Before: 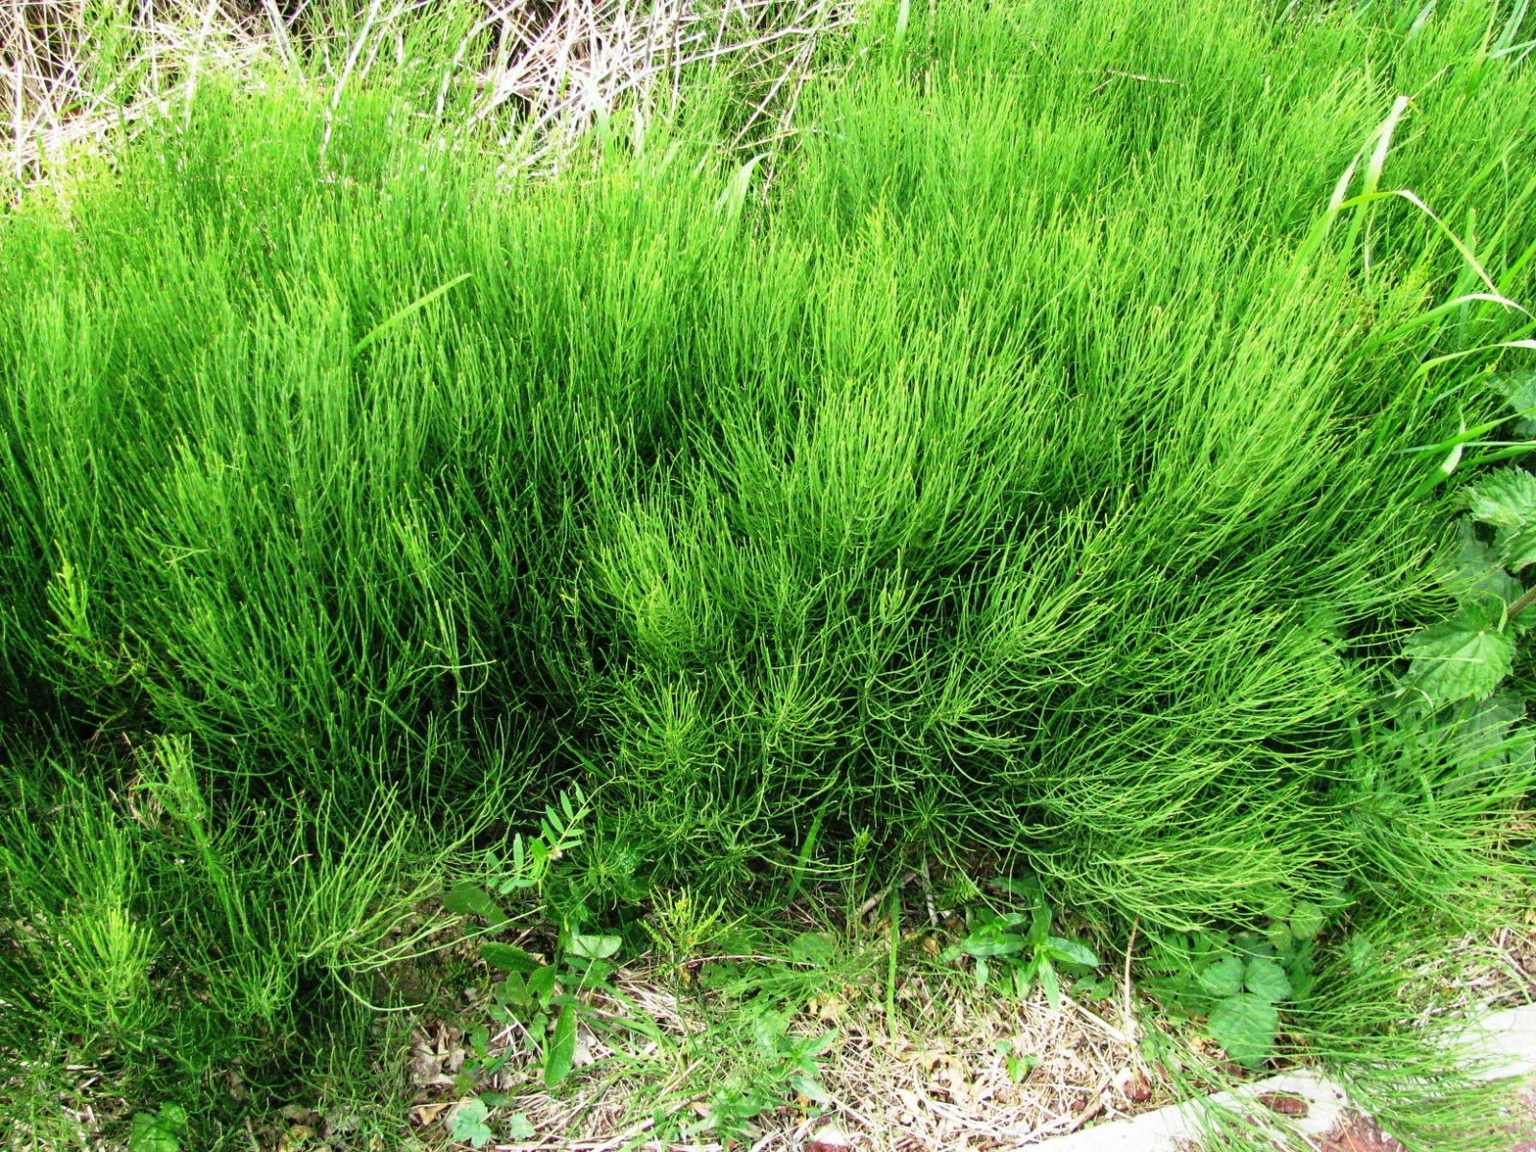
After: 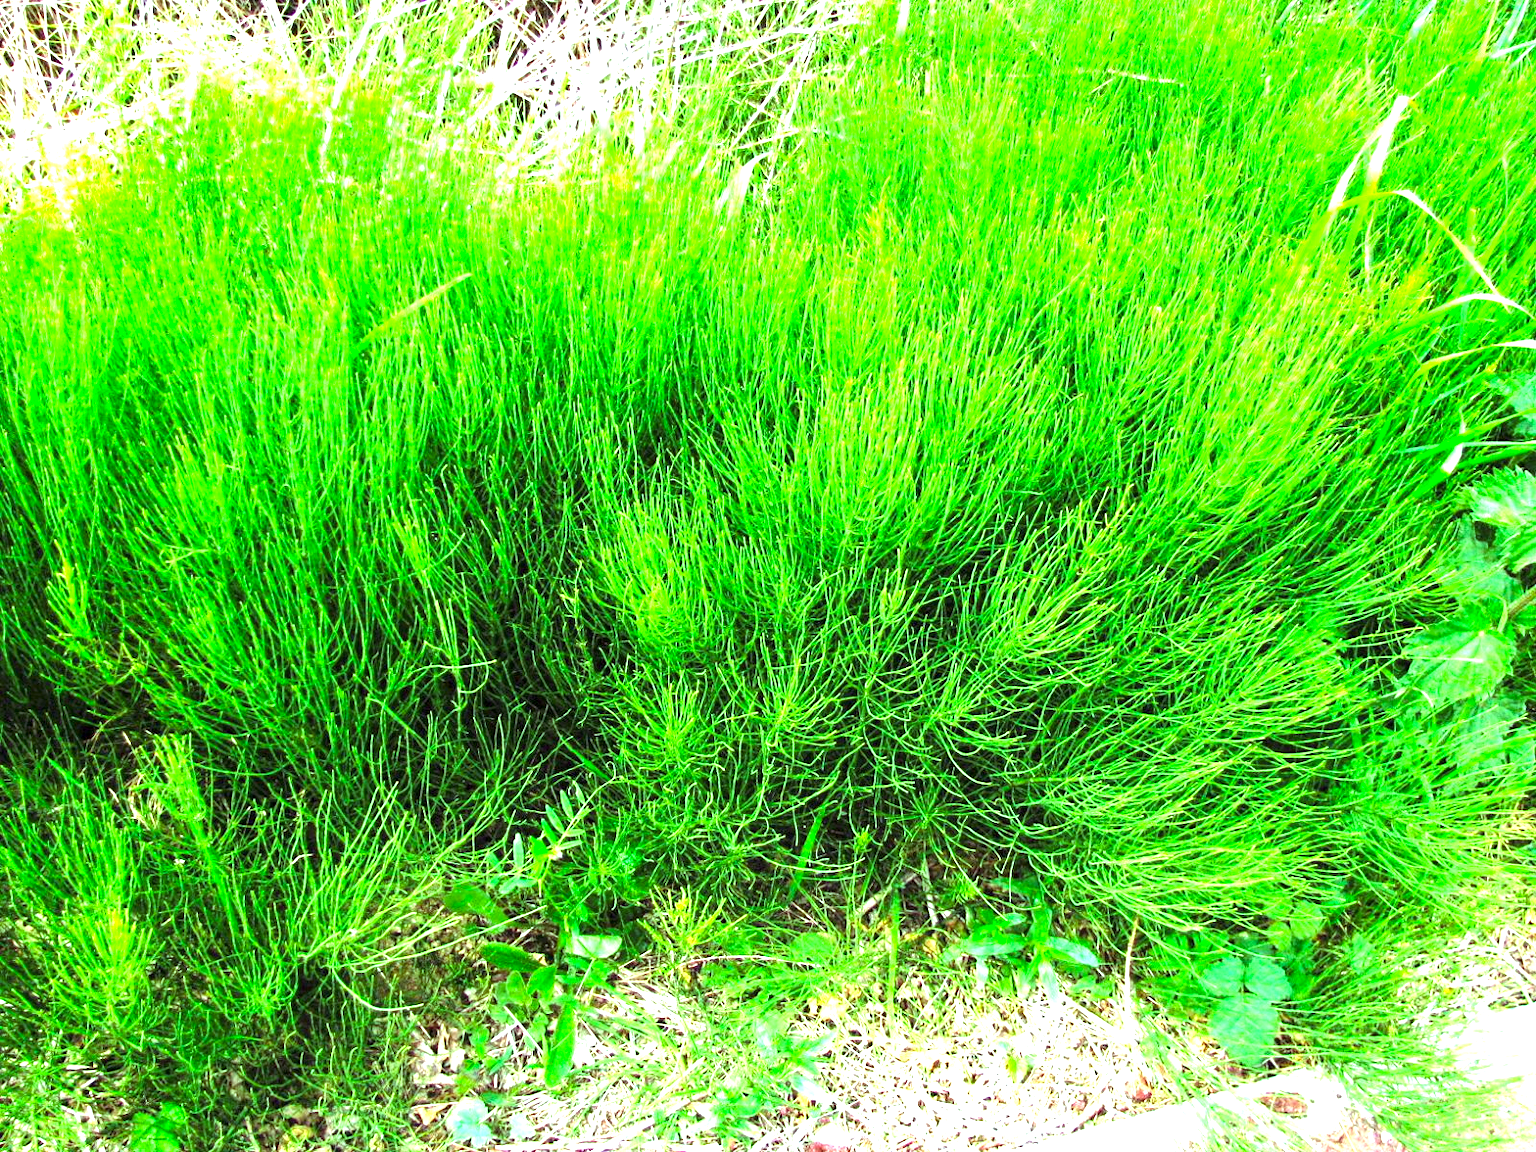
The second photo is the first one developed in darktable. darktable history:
local contrast: highlights 100%, shadows 100%, detail 120%, midtone range 0.2
color balance rgb: shadows lift › luminance 0.49%, shadows lift › chroma 6.83%, shadows lift › hue 300.29°, power › hue 208.98°, highlights gain › luminance 20.24%, highlights gain › chroma 2.73%, highlights gain › hue 173.85°, perceptual saturation grading › global saturation 18.05%
exposure: black level correction 0, exposure 1.2 EV, compensate highlight preservation false
